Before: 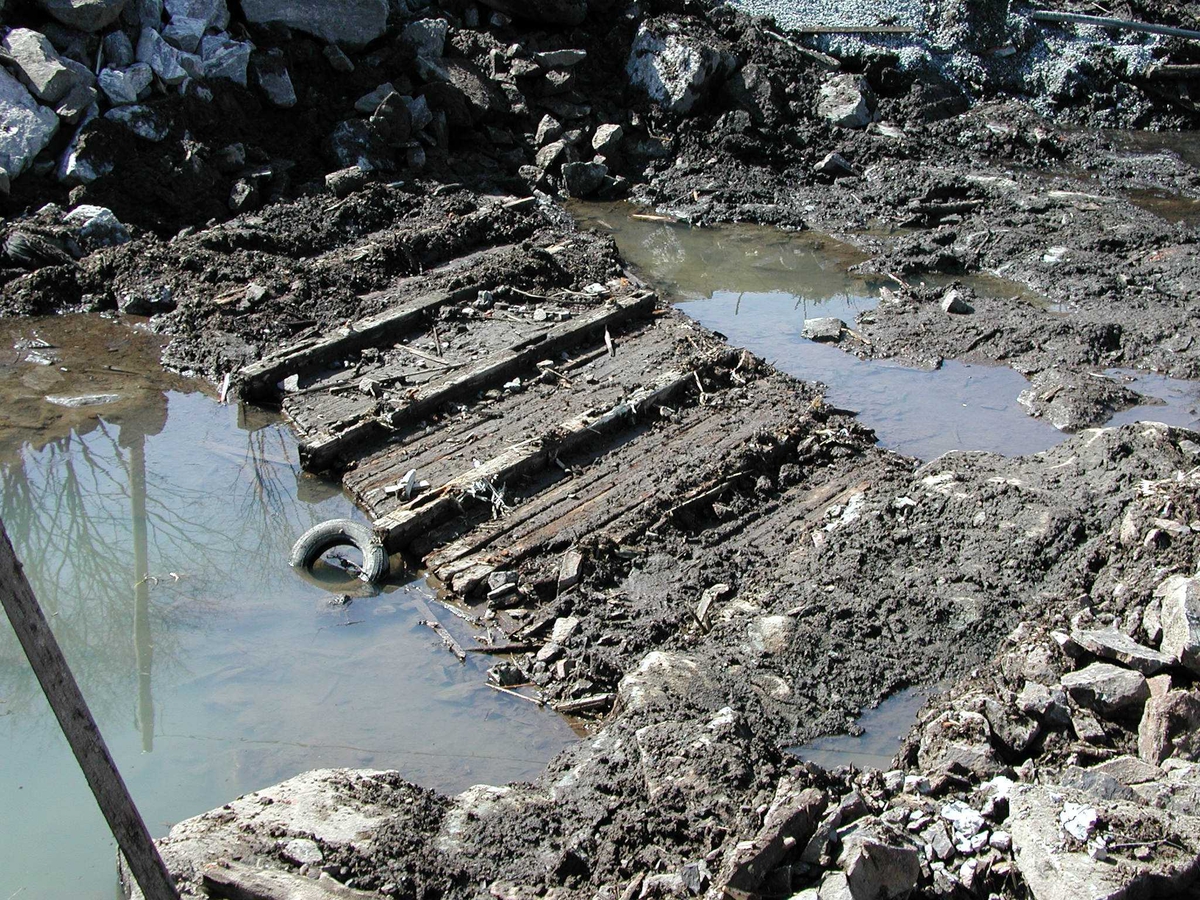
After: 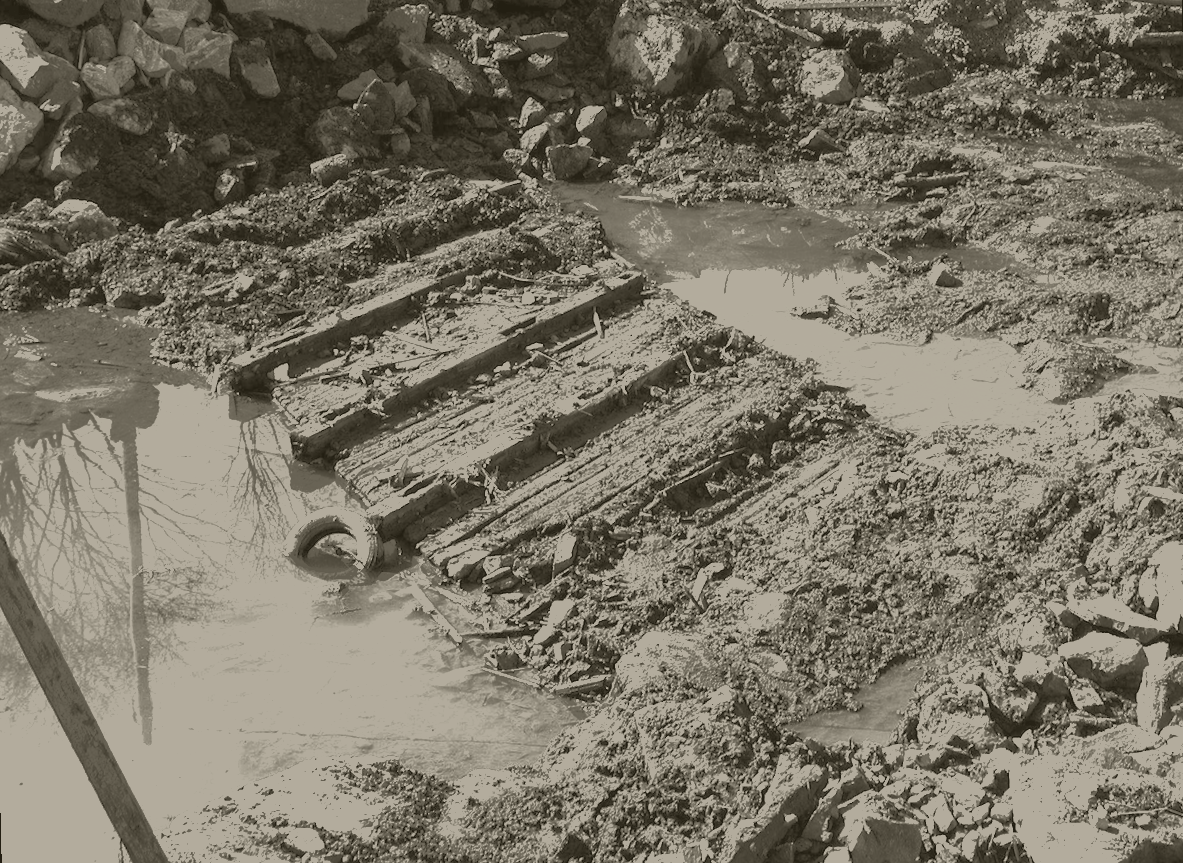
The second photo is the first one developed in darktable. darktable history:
colorize: hue 41.44°, saturation 22%, source mix 60%, lightness 10.61%
rotate and perspective: rotation -1.42°, crop left 0.016, crop right 0.984, crop top 0.035, crop bottom 0.965
white balance: emerald 1
exposure: black level correction 0, exposure 1.5 EV, compensate highlight preservation false
shadows and highlights: shadows 60, highlights -60
